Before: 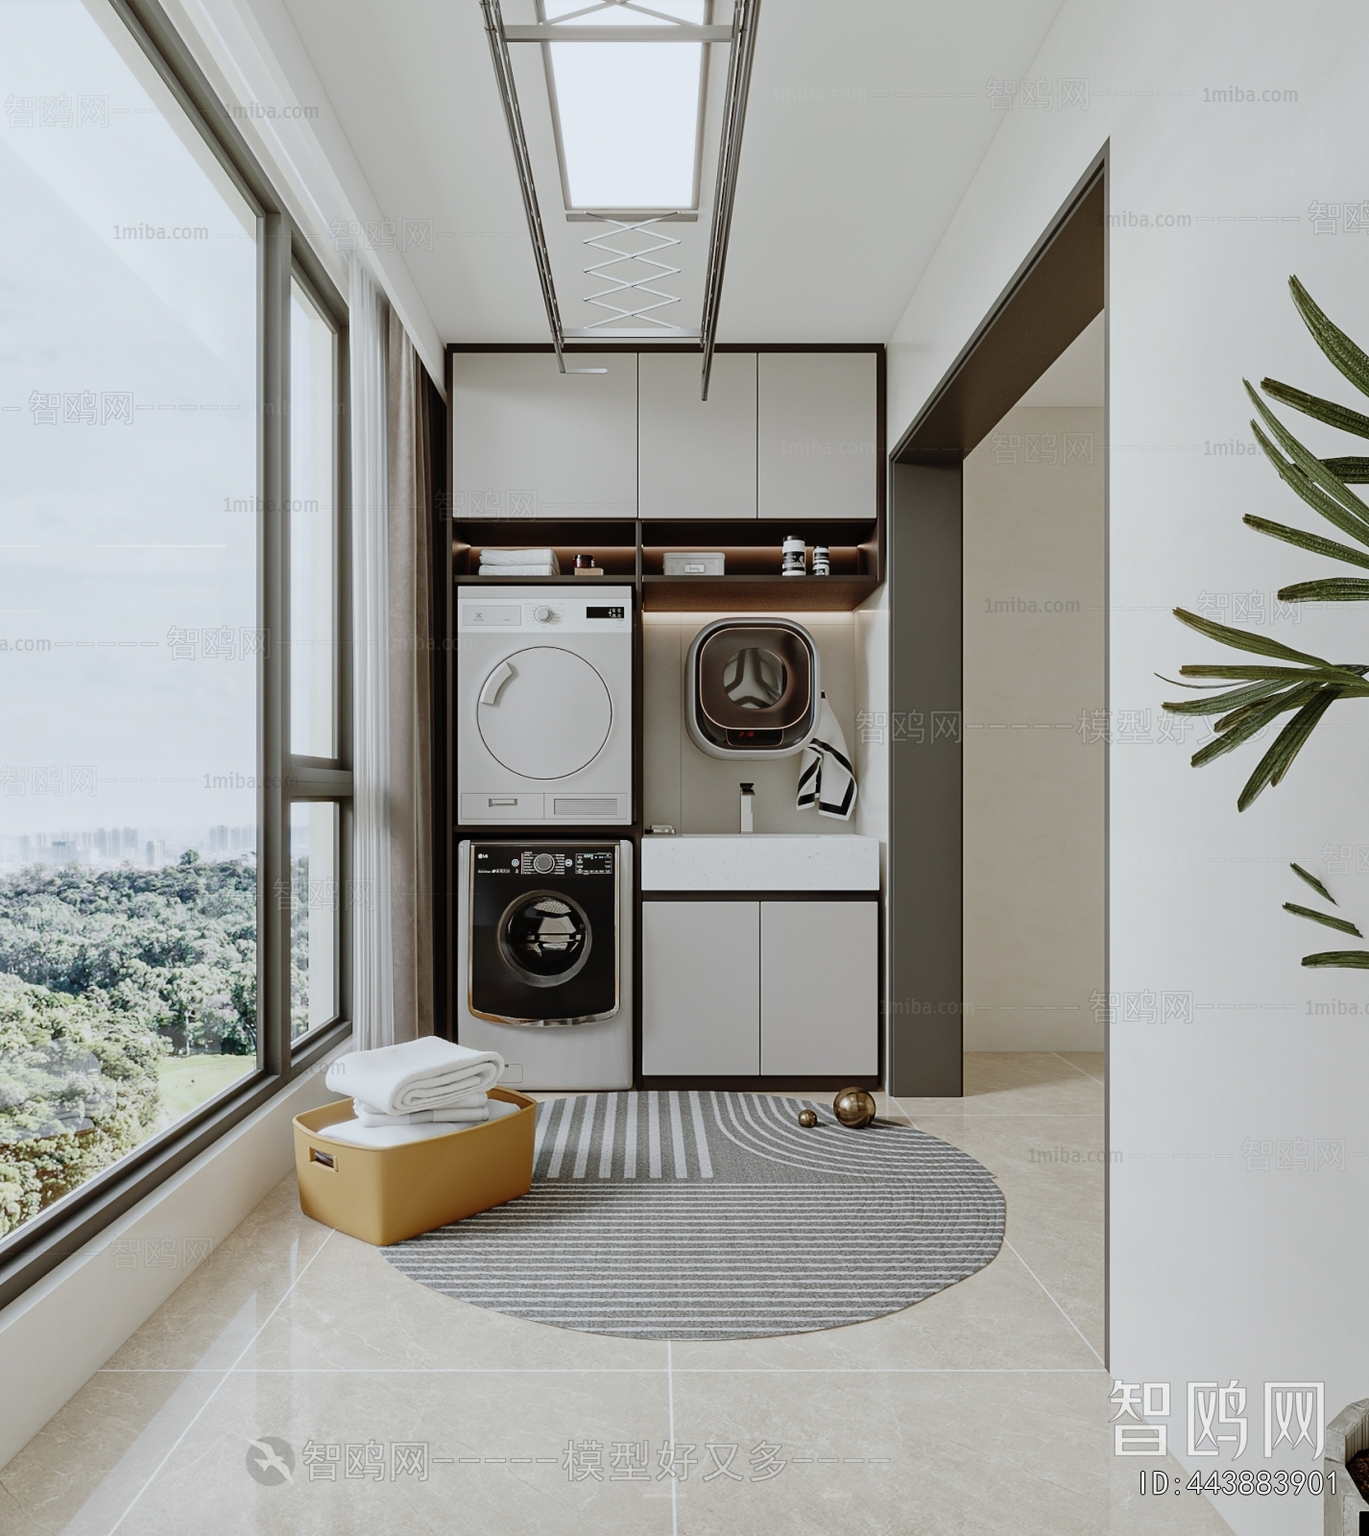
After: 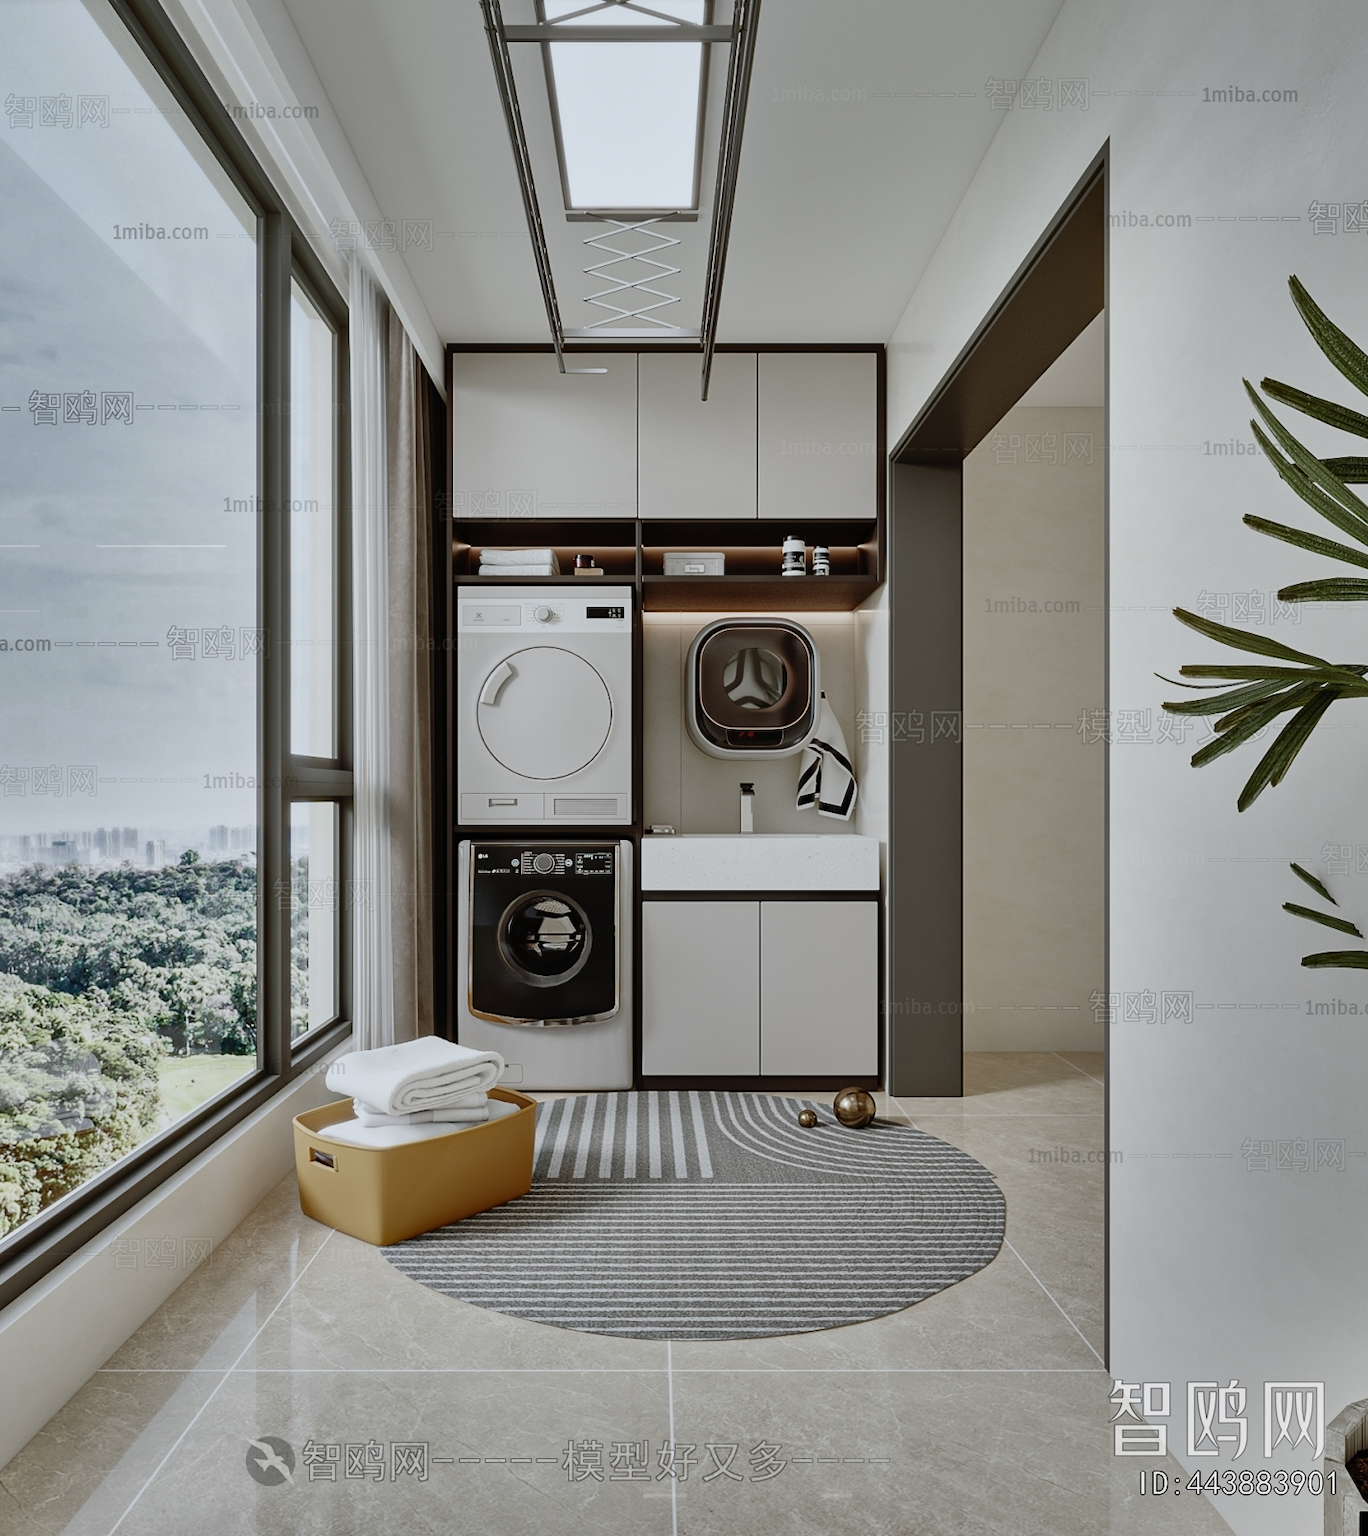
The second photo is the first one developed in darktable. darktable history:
base curve: curves: ch0 [(0, 0) (0.303, 0.277) (1, 1)]
shadows and highlights: radius 108.52, shadows 40.68, highlights -72.88, low approximation 0.01, soften with gaussian
contrast brightness saturation: contrast 0.08, saturation 0.02
